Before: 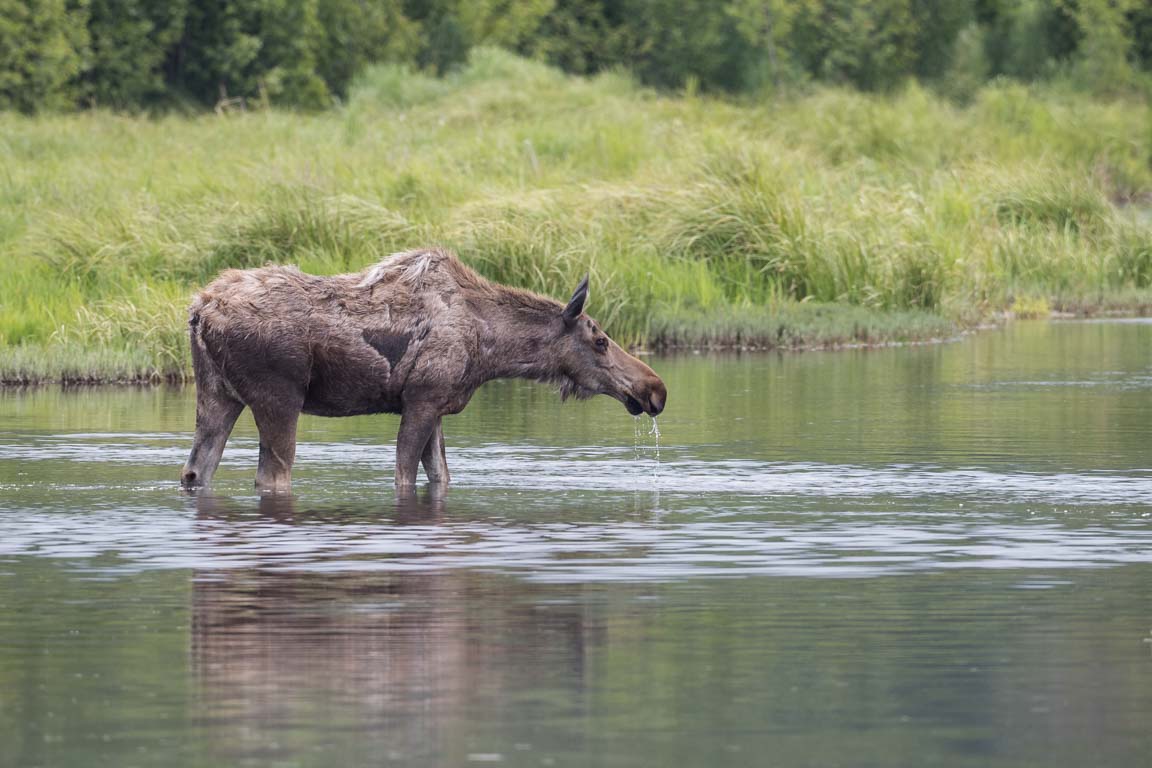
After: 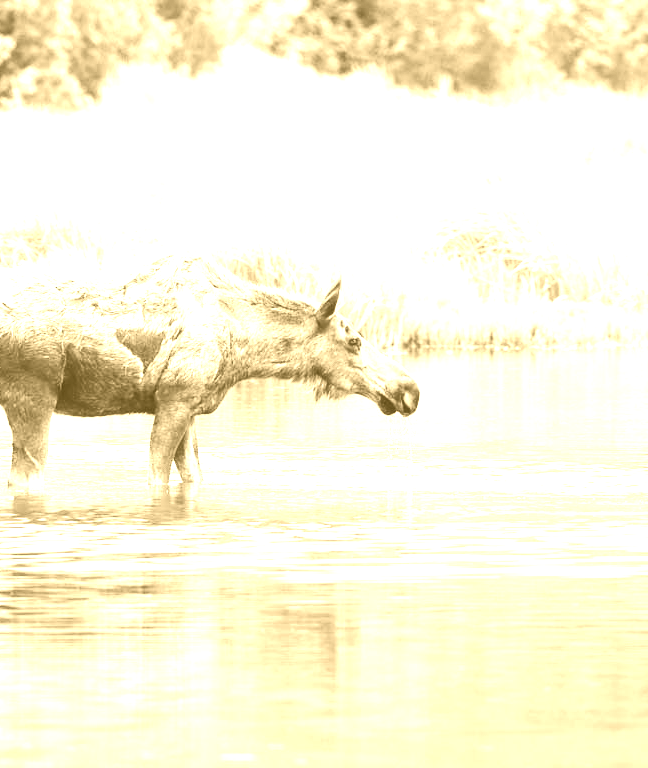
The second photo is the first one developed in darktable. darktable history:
base curve: curves: ch0 [(0, 0) (0.028, 0.03) (0.121, 0.232) (0.46, 0.748) (0.859, 0.968) (1, 1)]
exposure: exposure 0.6 EV, compensate highlight preservation false
crop: left 21.496%, right 22.254%
colorize: hue 36°, source mix 100%
contrast brightness saturation: saturation -0.05
vibrance: vibrance 10%
color zones: curves: ch0 [(0, 0.6) (0.129, 0.585) (0.193, 0.596) (0.429, 0.5) (0.571, 0.5) (0.714, 0.5) (0.857, 0.5) (1, 0.6)]; ch1 [(0, 0.453) (0.112, 0.245) (0.213, 0.252) (0.429, 0.233) (0.571, 0.231) (0.683, 0.242) (0.857, 0.296) (1, 0.453)]
